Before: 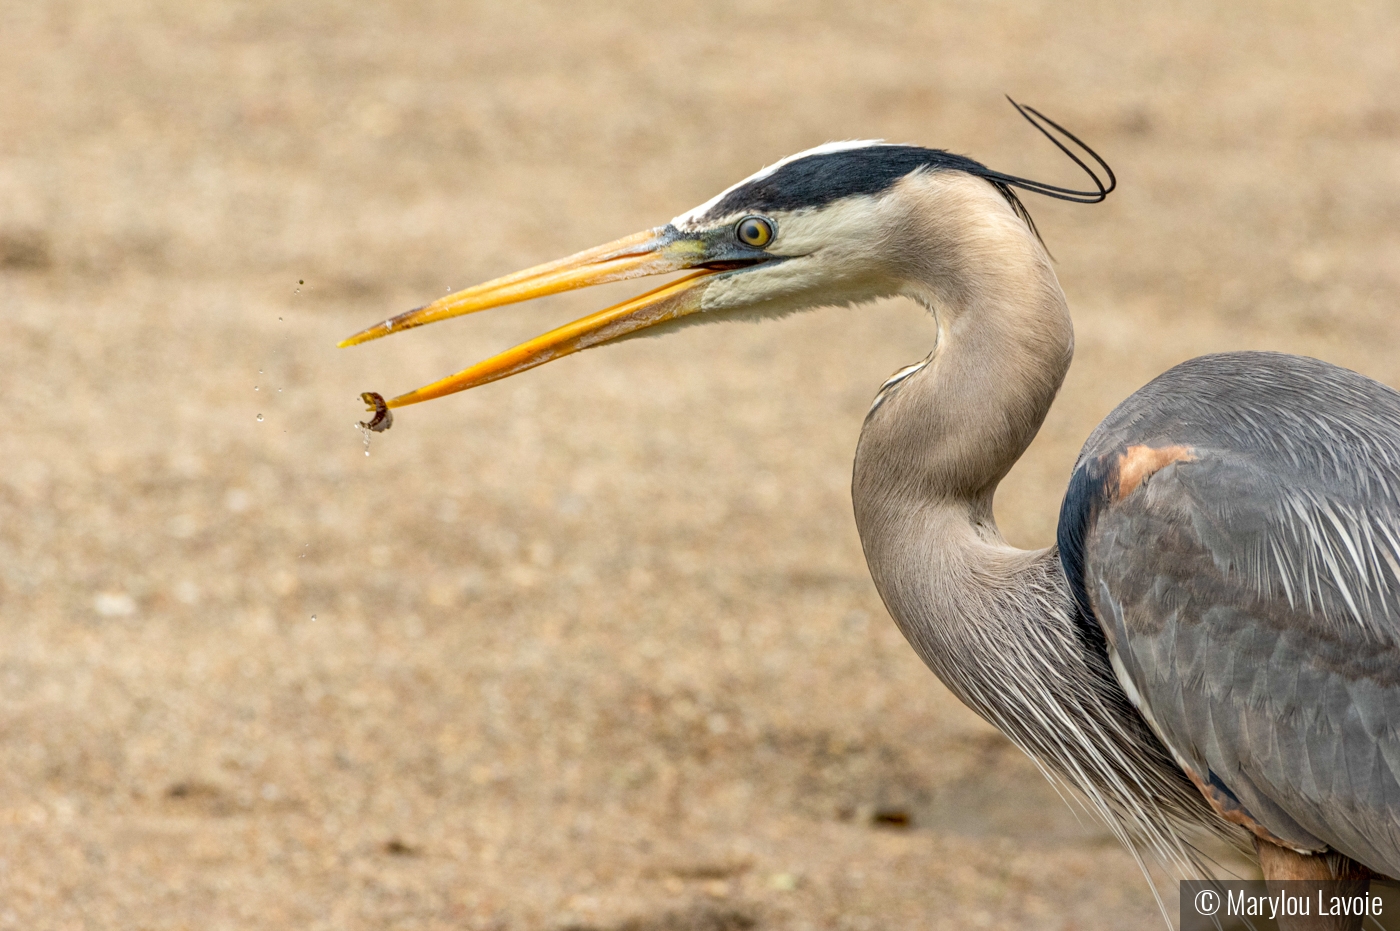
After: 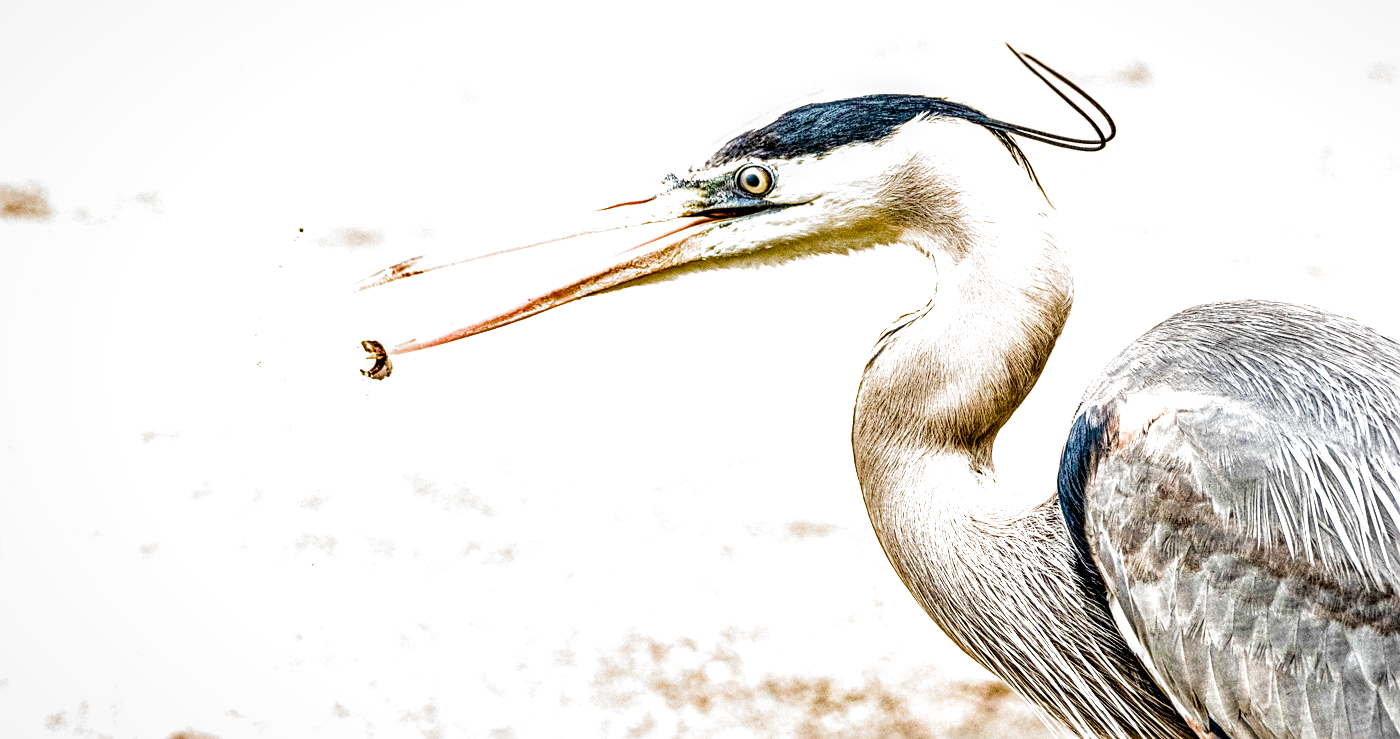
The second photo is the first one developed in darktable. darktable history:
color balance rgb: perceptual saturation grading › global saturation 45.764%, perceptual saturation grading › highlights -24.88%, perceptual saturation grading › shadows 49.961%, perceptual brilliance grading › global brilliance -4.431%, perceptual brilliance grading › highlights 24.635%, perceptual brilliance grading › mid-tones 7.337%, perceptual brilliance grading › shadows -4.985%, global vibrance 20%
vignetting: fall-off radius 99.16%, brightness -0.19, saturation -0.292, width/height ratio 1.336
exposure: black level correction 0, exposure 1.2 EV, compensate highlight preservation false
filmic rgb: black relative exposure -8.08 EV, white relative exposure 3.01 EV, hardness 5.39, contrast 1.249, preserve chrominance RGB euclidean norm, color science v5 (2021), contrast in shadows safe, contrast in highlights safe
crop and rotate: top 5.656%, bottom 14.874%
local contrast: highlights 64%, shadows 54%, detail 169%, midtone range 0.517
contrast equalizer: octaves 7, y [[0.511, 0.558, 0.631, 0.632, 0.559, 0.512], [0.5 ×6], [0.507, 0.559, 0.627, 0.644, 0.647, 0.647], [0 ×6], [0 ×6]], mix 0.16
sharpen: on, module defaults
